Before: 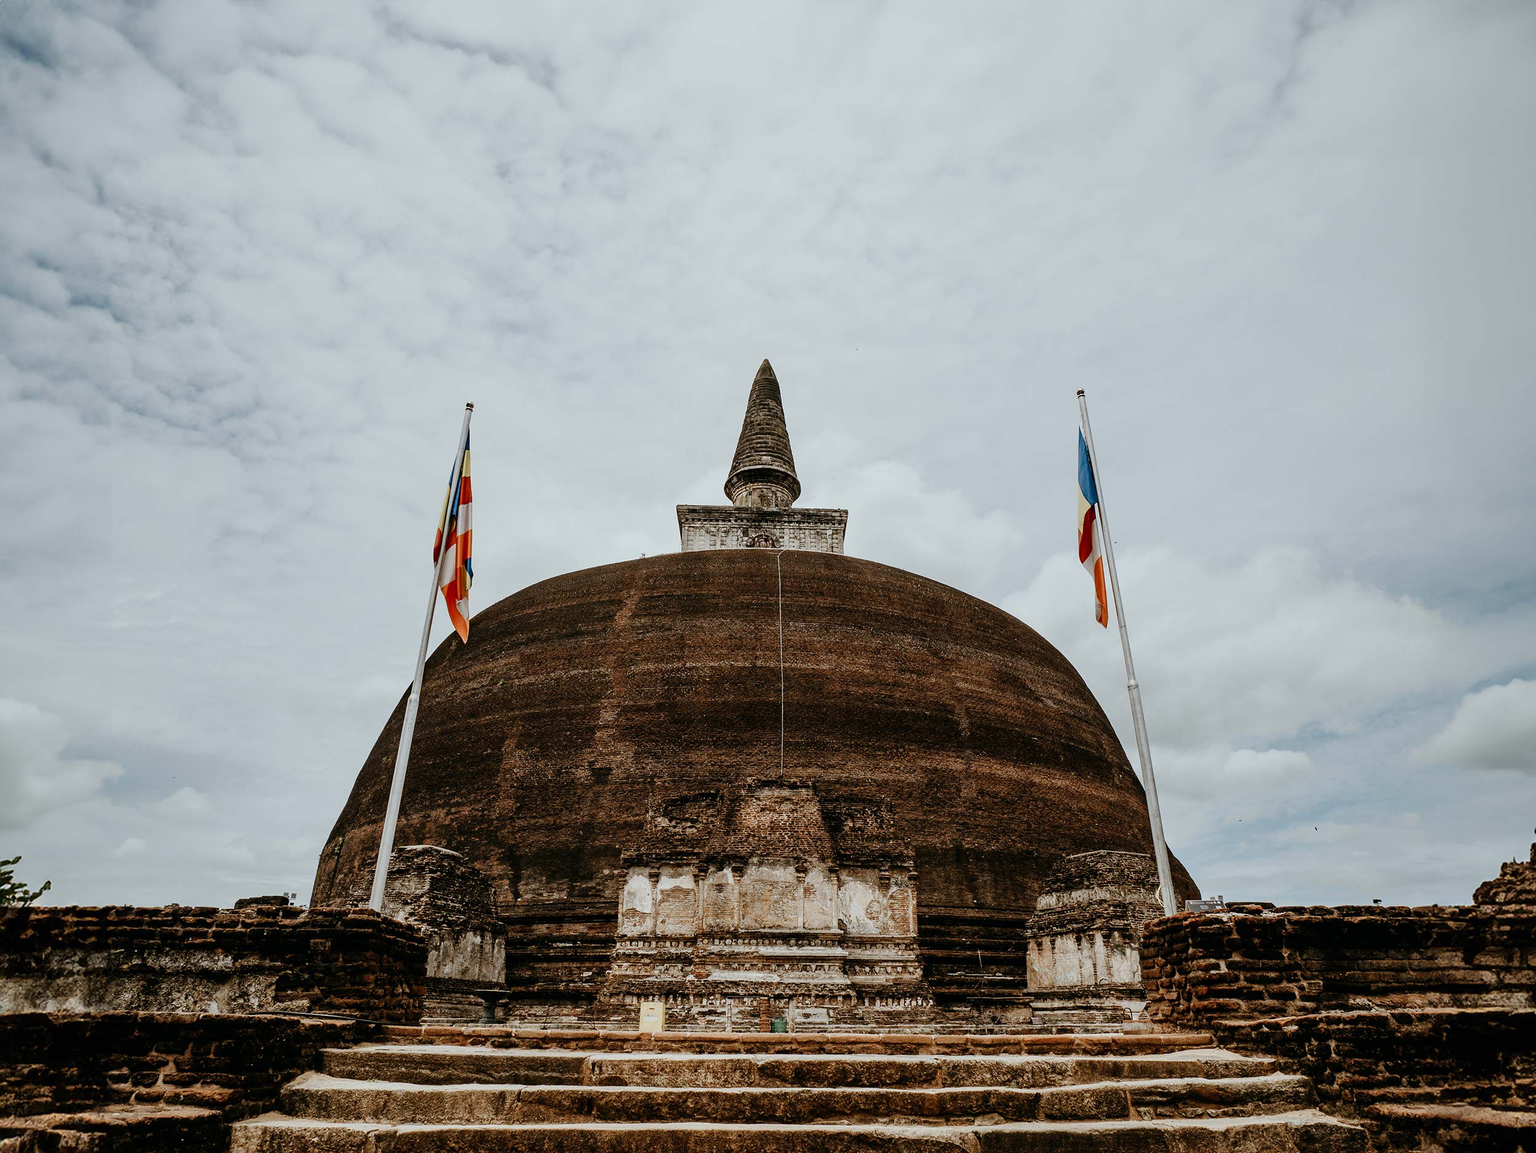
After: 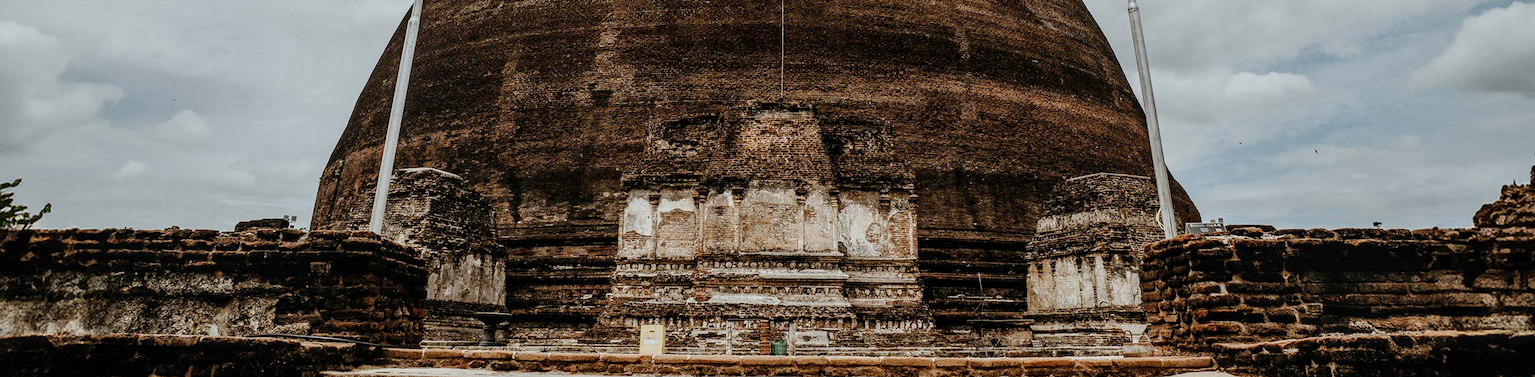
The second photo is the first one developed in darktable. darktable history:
local contrast: on, module defaults
crop and rotate: top 58.789%, bottom 8.419%
